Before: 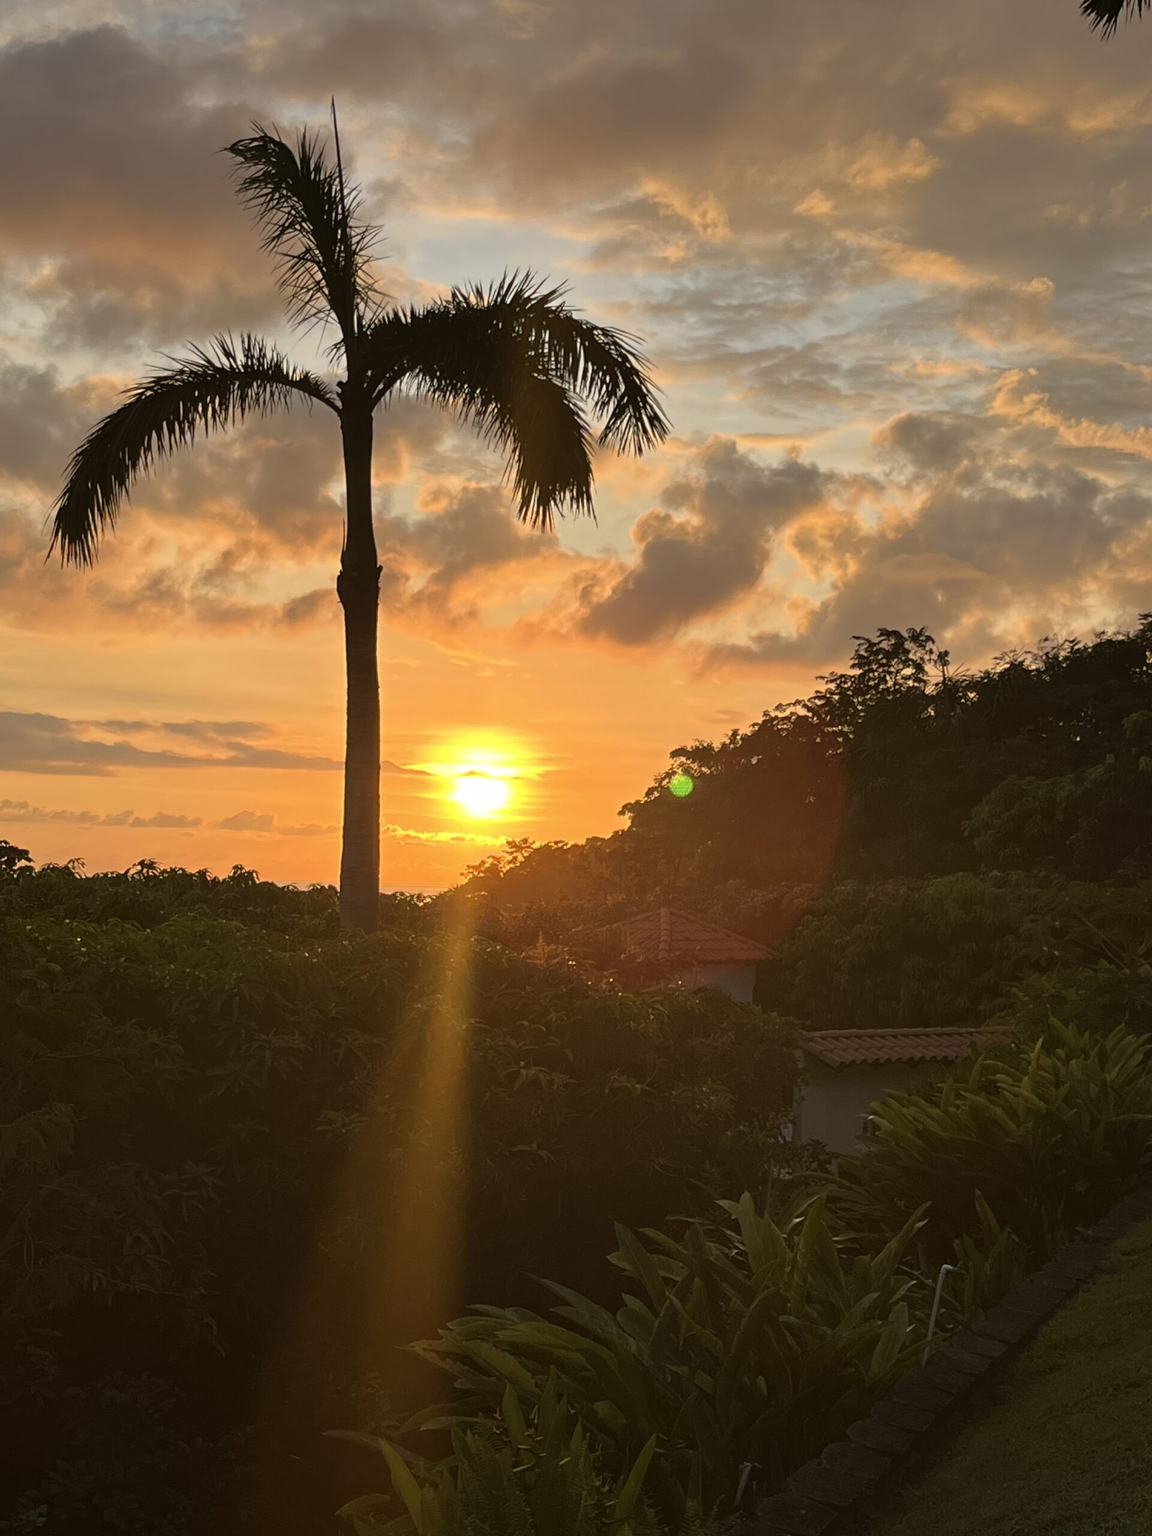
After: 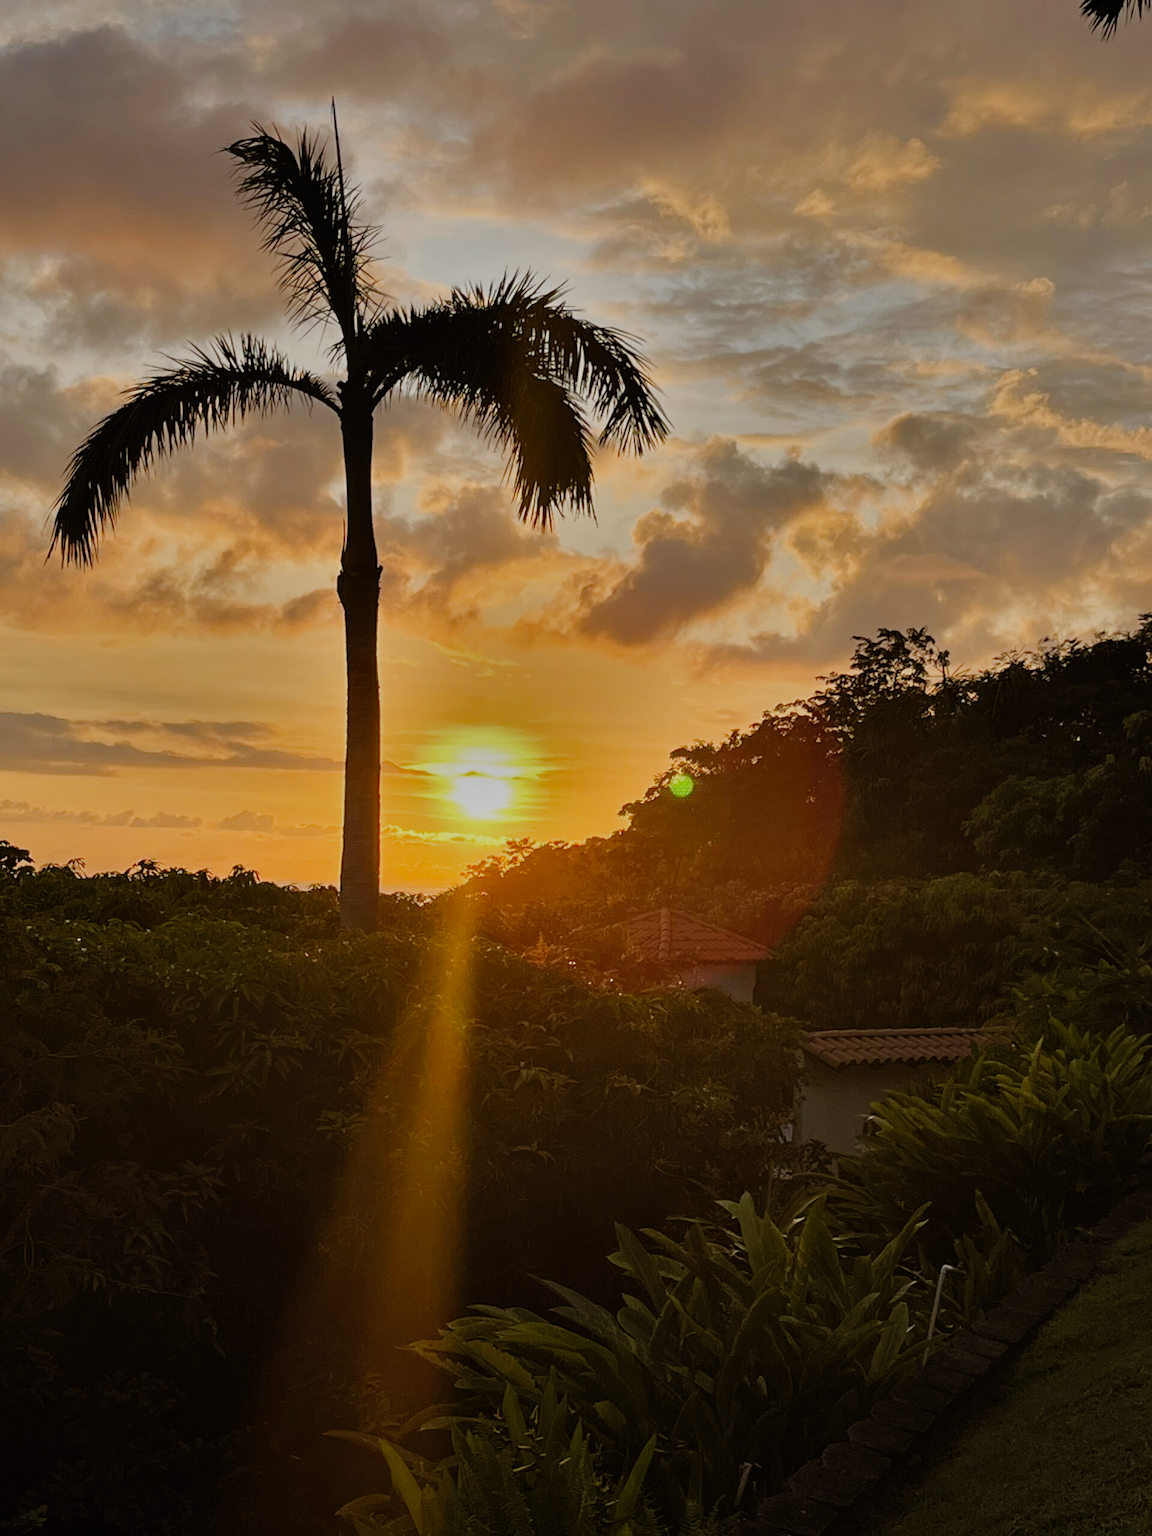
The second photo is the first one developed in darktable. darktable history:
filmic rgb: black relative exposure -7.65 EV, white relative exposure 4.56 EV, hardness 3.61, preserve chrominance no, color science v5 (2021), iterations of high-quality reconstruction 0
shadows and highlights: shadows 20.74, highlights -82.23, soften with gaussian
